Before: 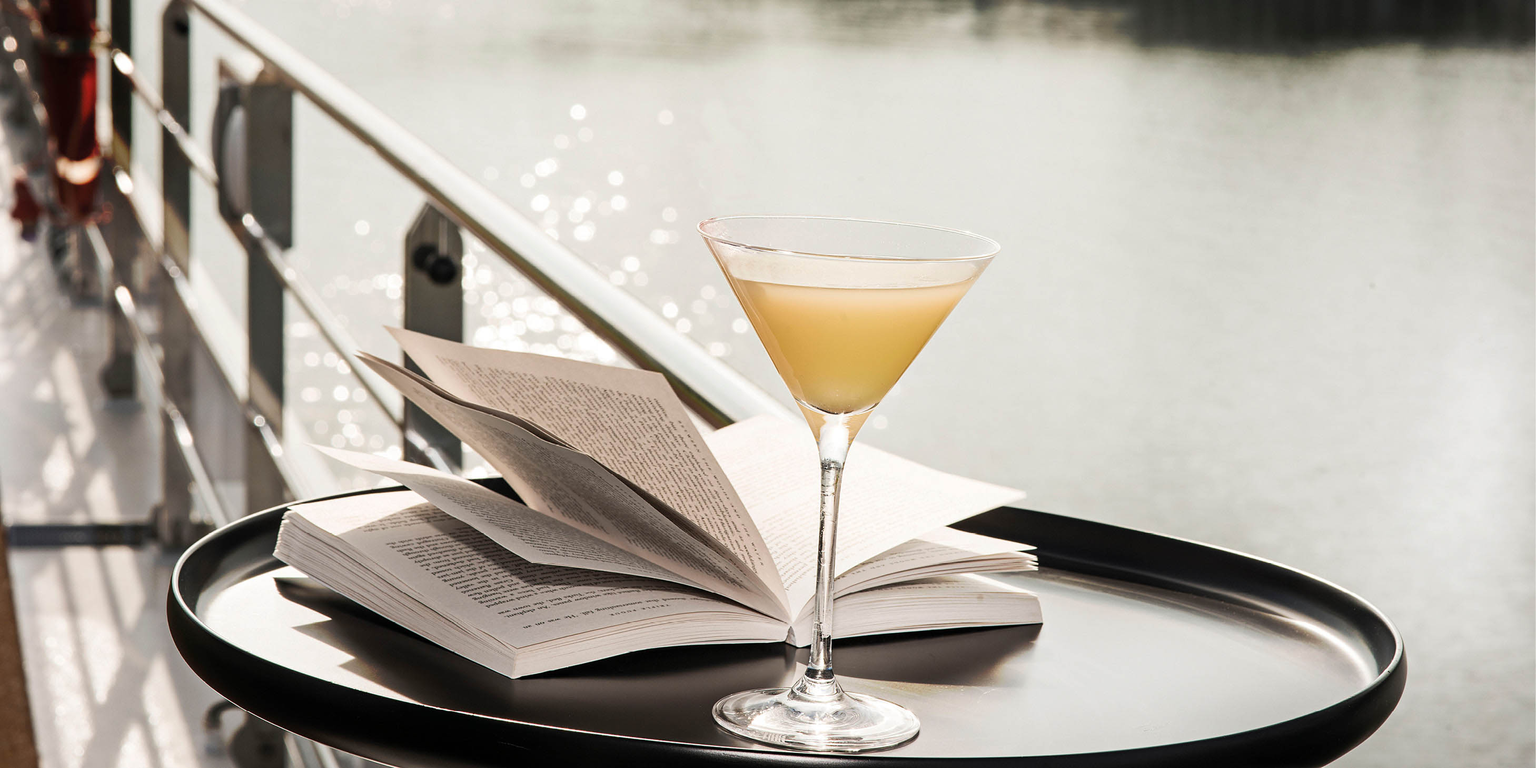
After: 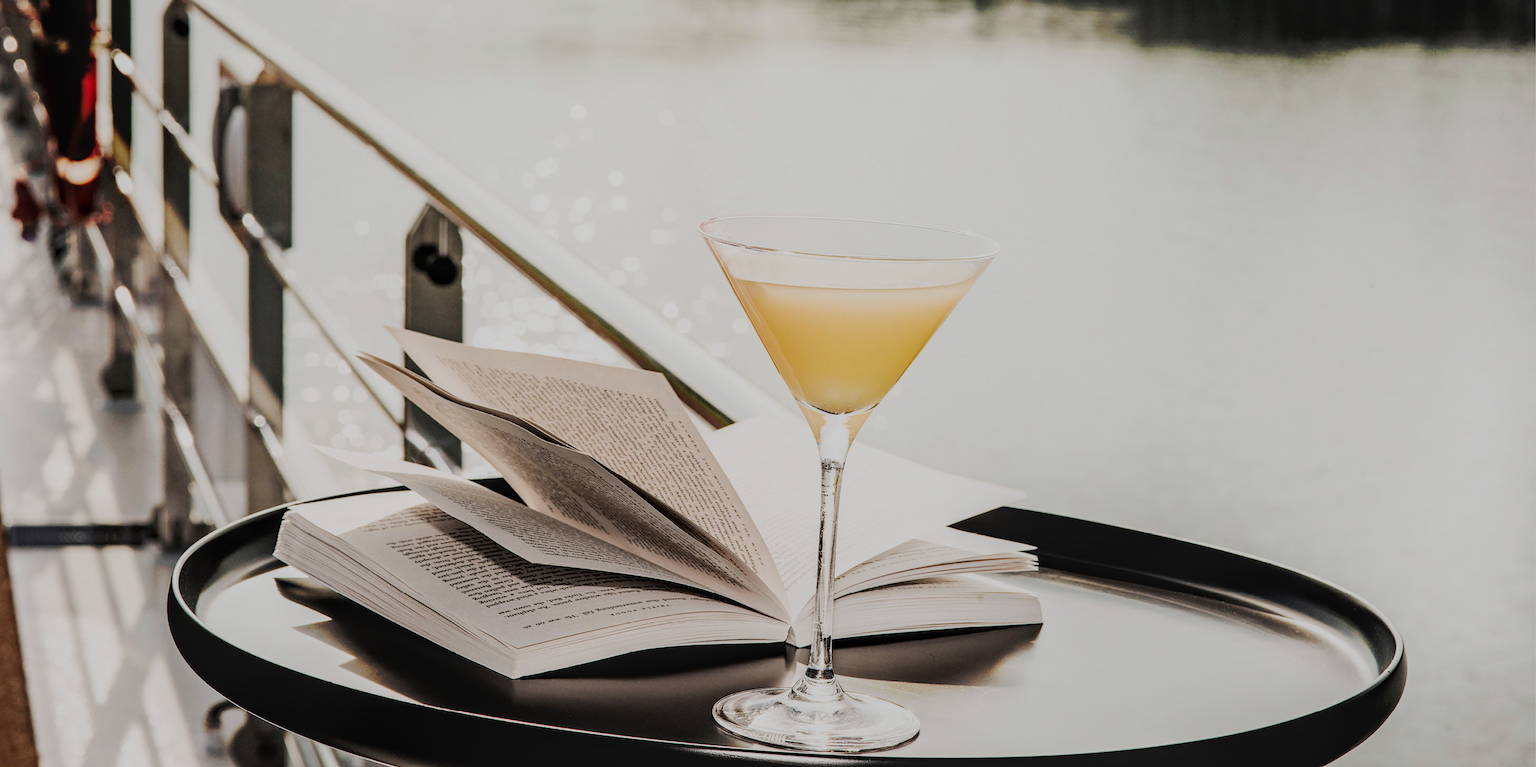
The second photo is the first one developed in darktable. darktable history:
local contrast: on, module defaults
tone curve: curves: ch0 [(0, 0.018) (0.036, 0.038) (0.15, 0.131) (0.27, 0.247) (0.528, 0.554) (0.761, 0.761) (1, 0.919)]; ch1 [(0, 0) (0.179, 0.173) (0.322, 0.32) (0.429, 0.431) (0.502, 0.5) (0.519, 0.522) (0.562, 0.588) (0.625, 0.67) (0.711, 0.745) (1, 1)]; ch2 [(0, 0) (0.29, 0.295) (0.404, 0.436) (0.497, 0.499) (0.521, 0.523) (0.561, 0.605) (0.657, 0.655) (0.712, 0.764) (1, 1)], preserve colors none
exposure: black level correction 0.003, exposure 0.146 EV, compensate exposure bias true, compensate highlight preservation false
filmic rgb: black relative exposure -7.22 EV, white relative exposure 5.35 EV, hardness 3.02
